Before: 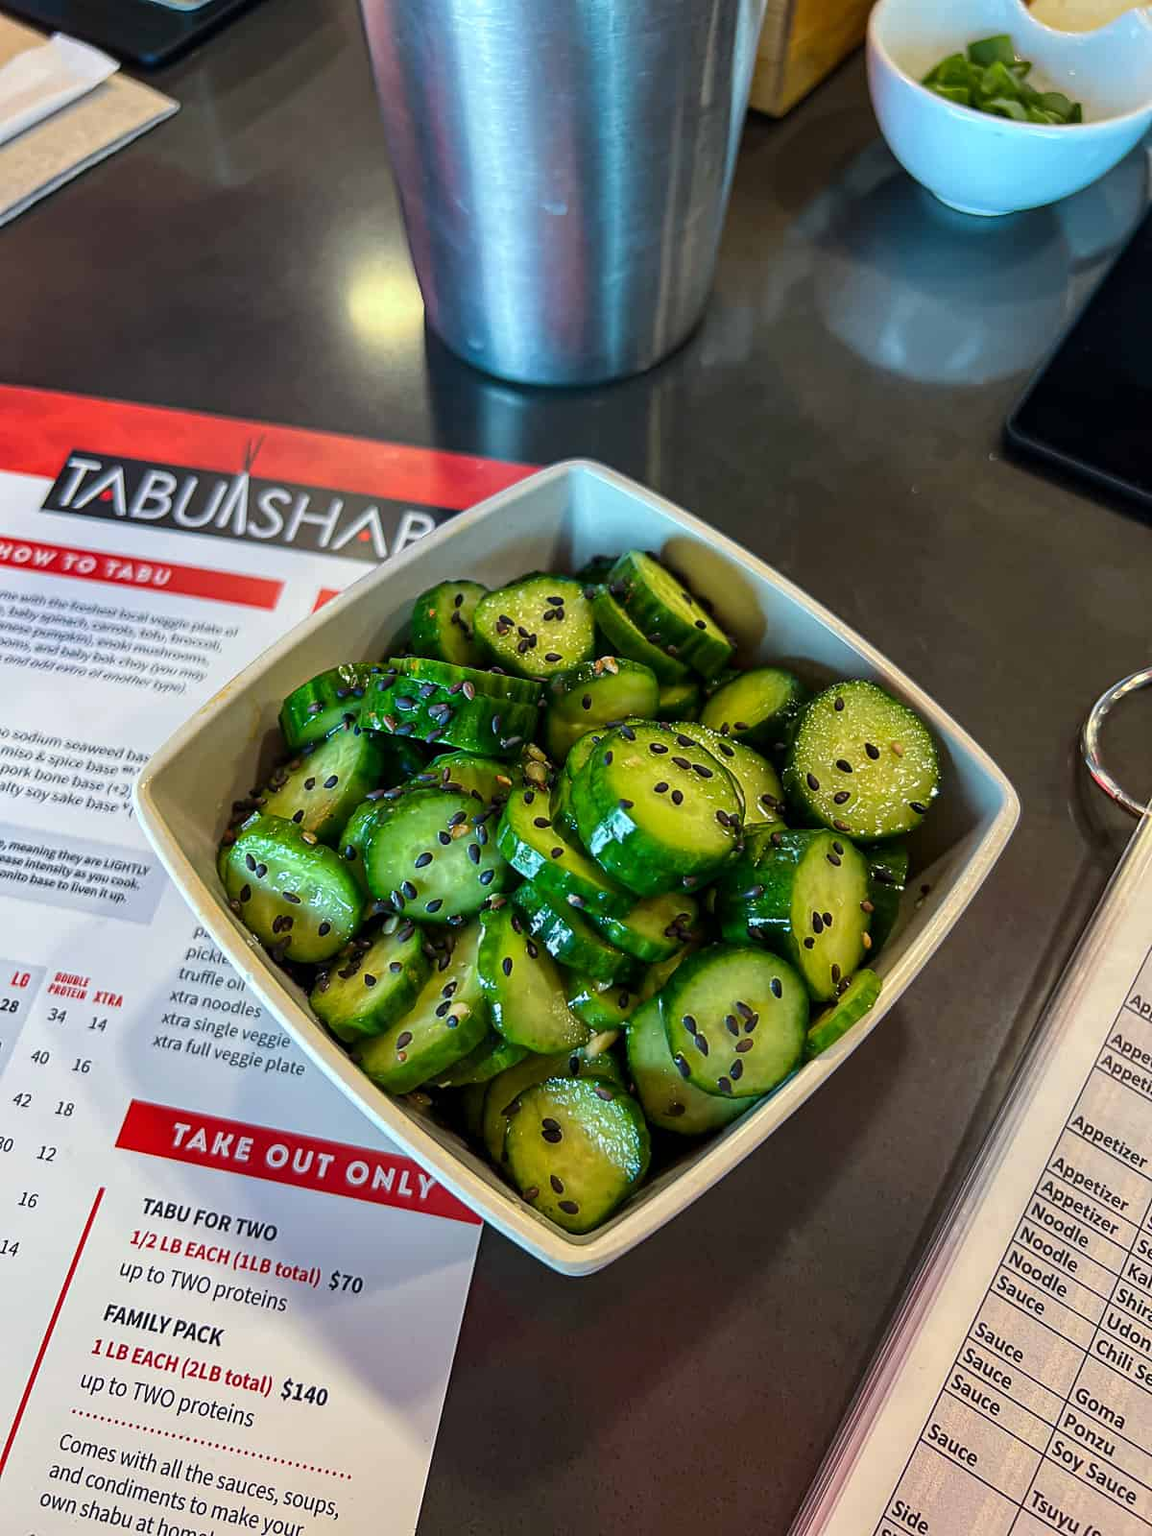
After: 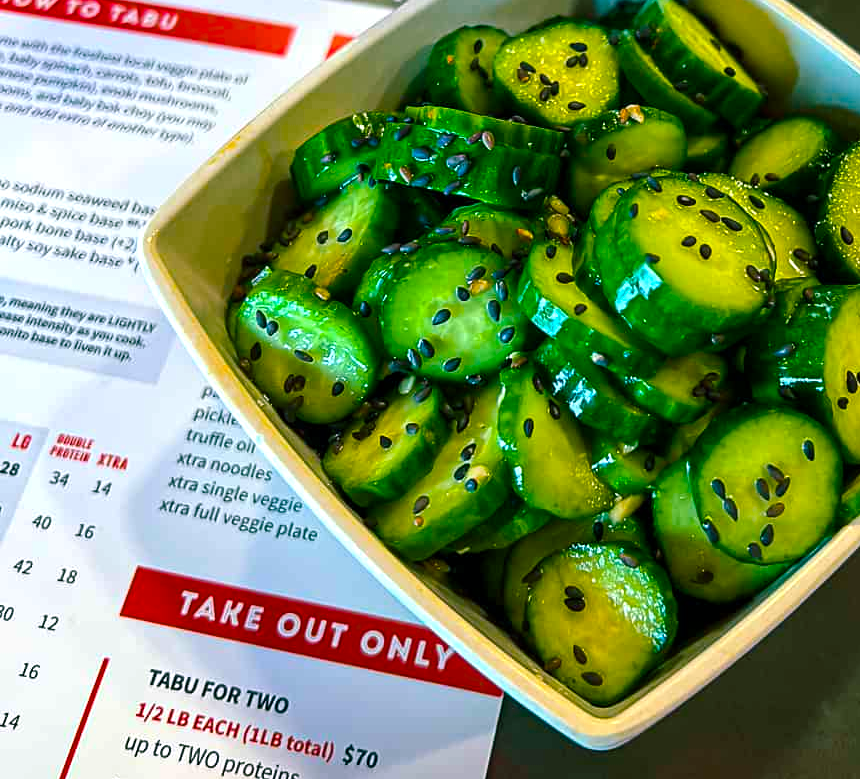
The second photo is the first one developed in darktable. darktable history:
crop: top 36.223%, right 28.292%, bottom 15.088%
color balance rgb: shadows lift › chroma 11.85%, shadows lift › hue 132.84°, perceptual saturation grading › global saturation 41.063%, perceptual brilliance grading › highlights 9.812%, perceptual brilliance grading › mid-tones 4.602%, global vibrance 20%
